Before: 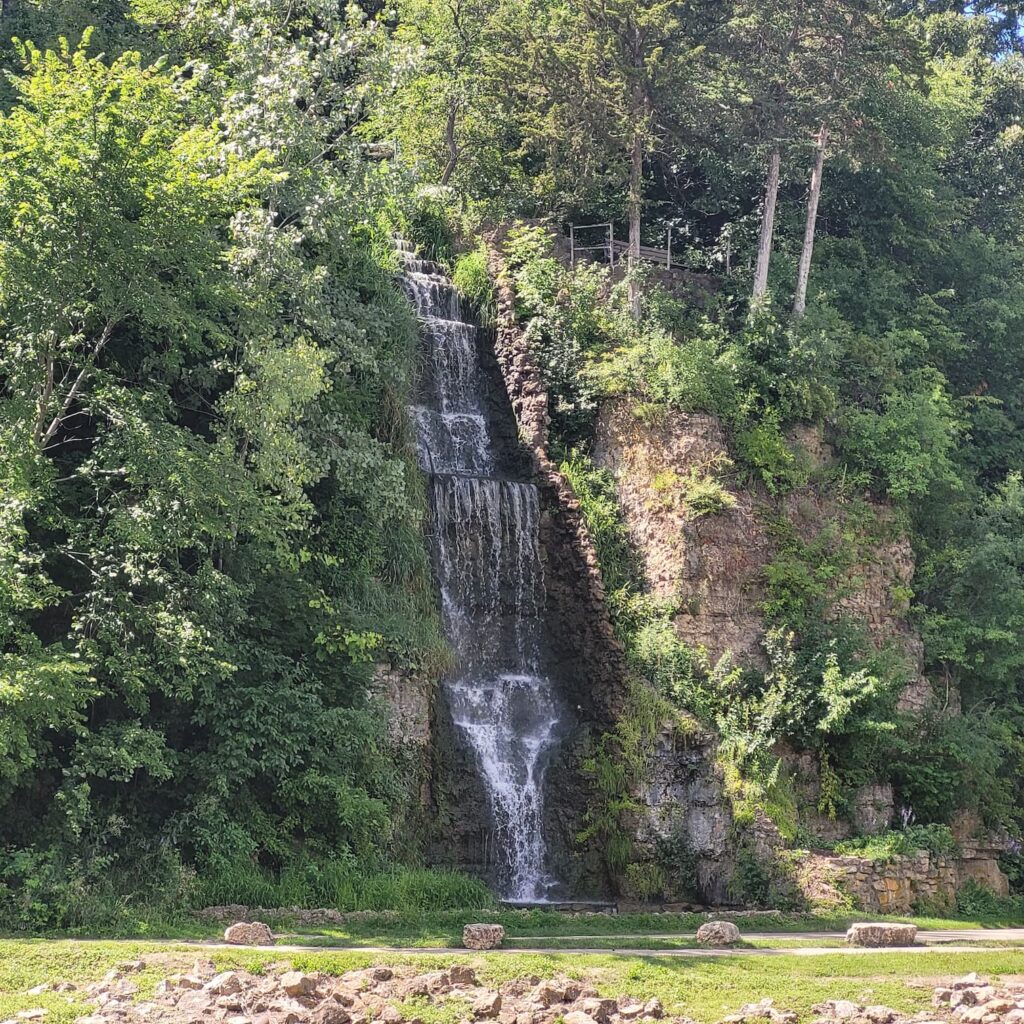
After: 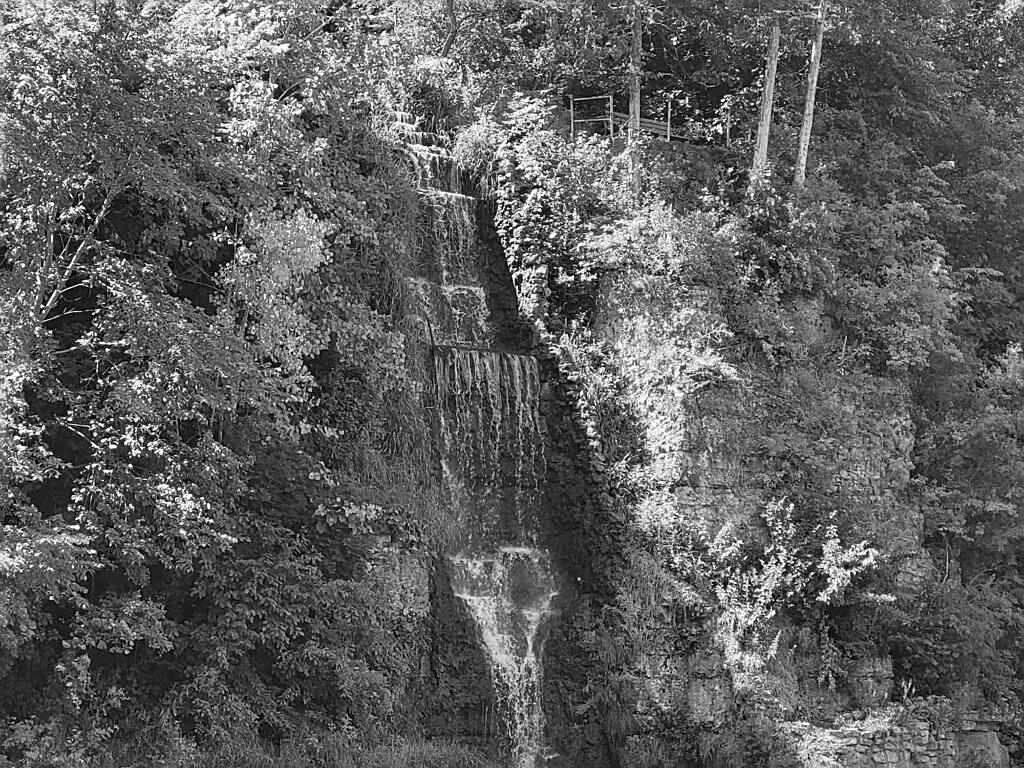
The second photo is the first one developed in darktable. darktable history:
crop and rotate: top 12.5%, bottom 12.5%
monochrome: on, module defaults
sharpen: on, module defaults
